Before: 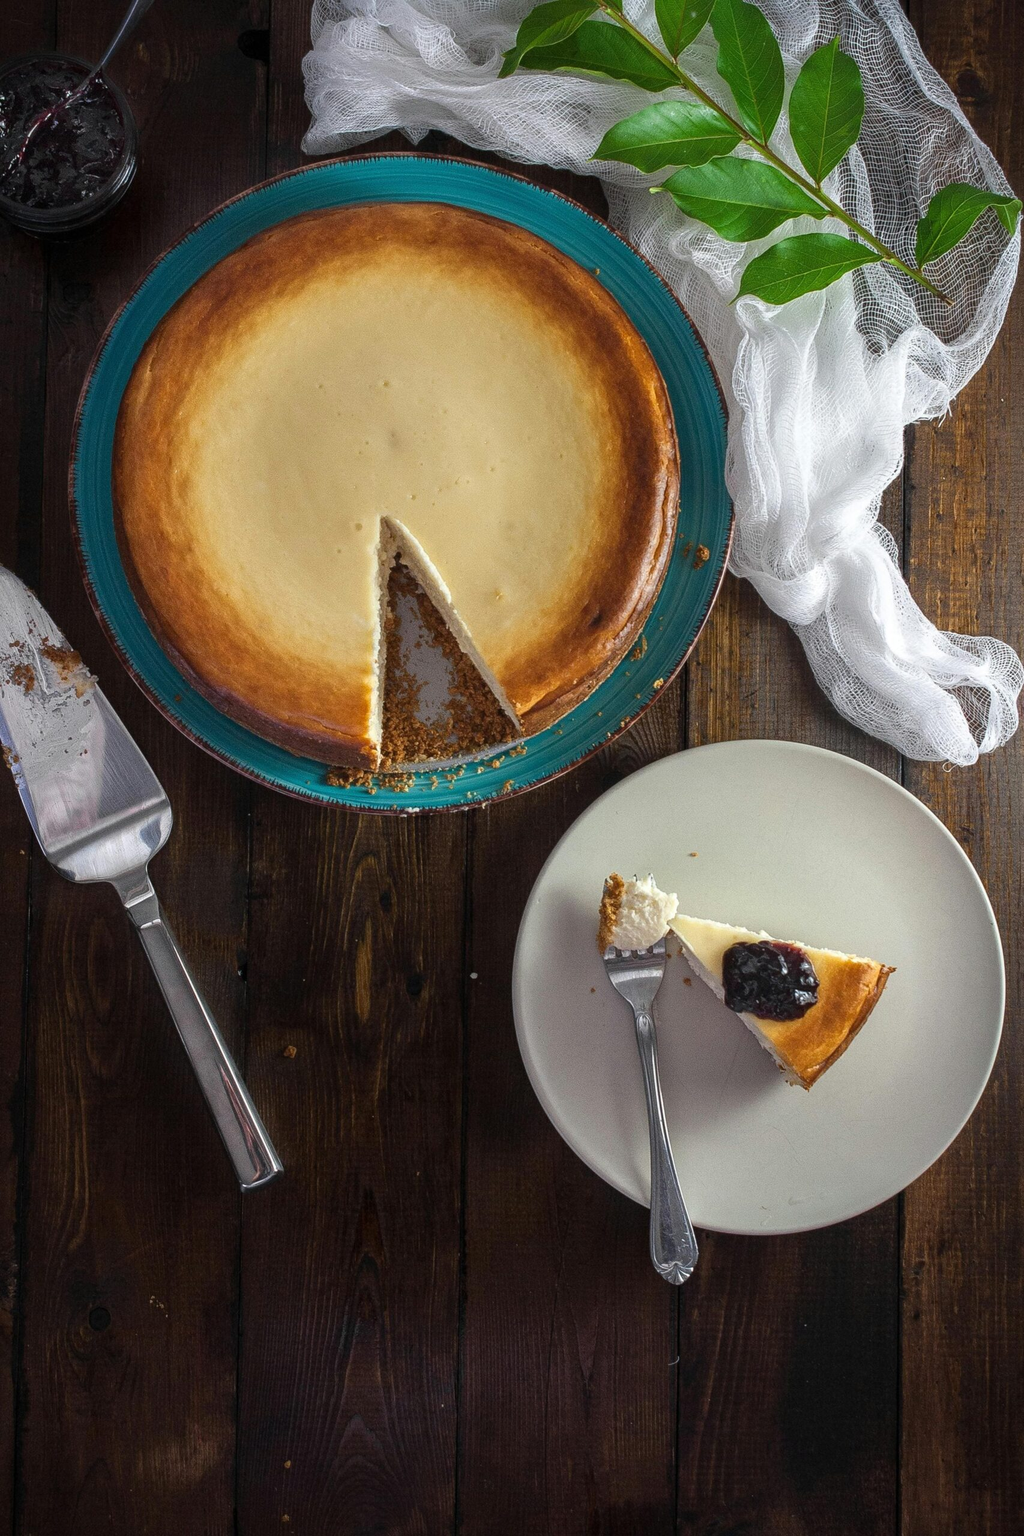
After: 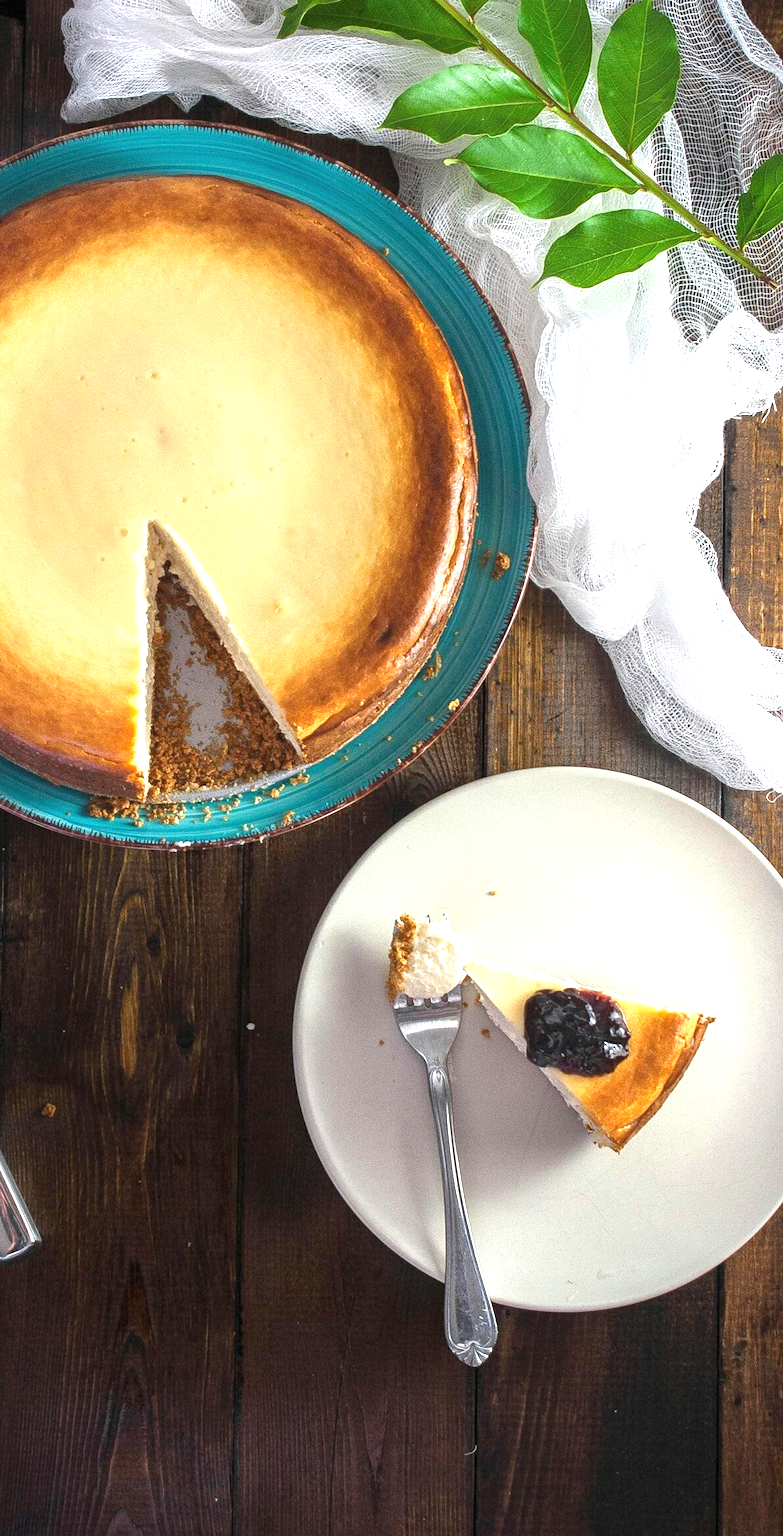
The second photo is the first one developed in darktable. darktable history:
exposure: black level correction 0, exposure 1.1 EV, compensate exposure bias true, compensate highlight preservation false
crop and rotate: left 24.034%, top 2.838%, right 6.406%, bottom 6.299%
